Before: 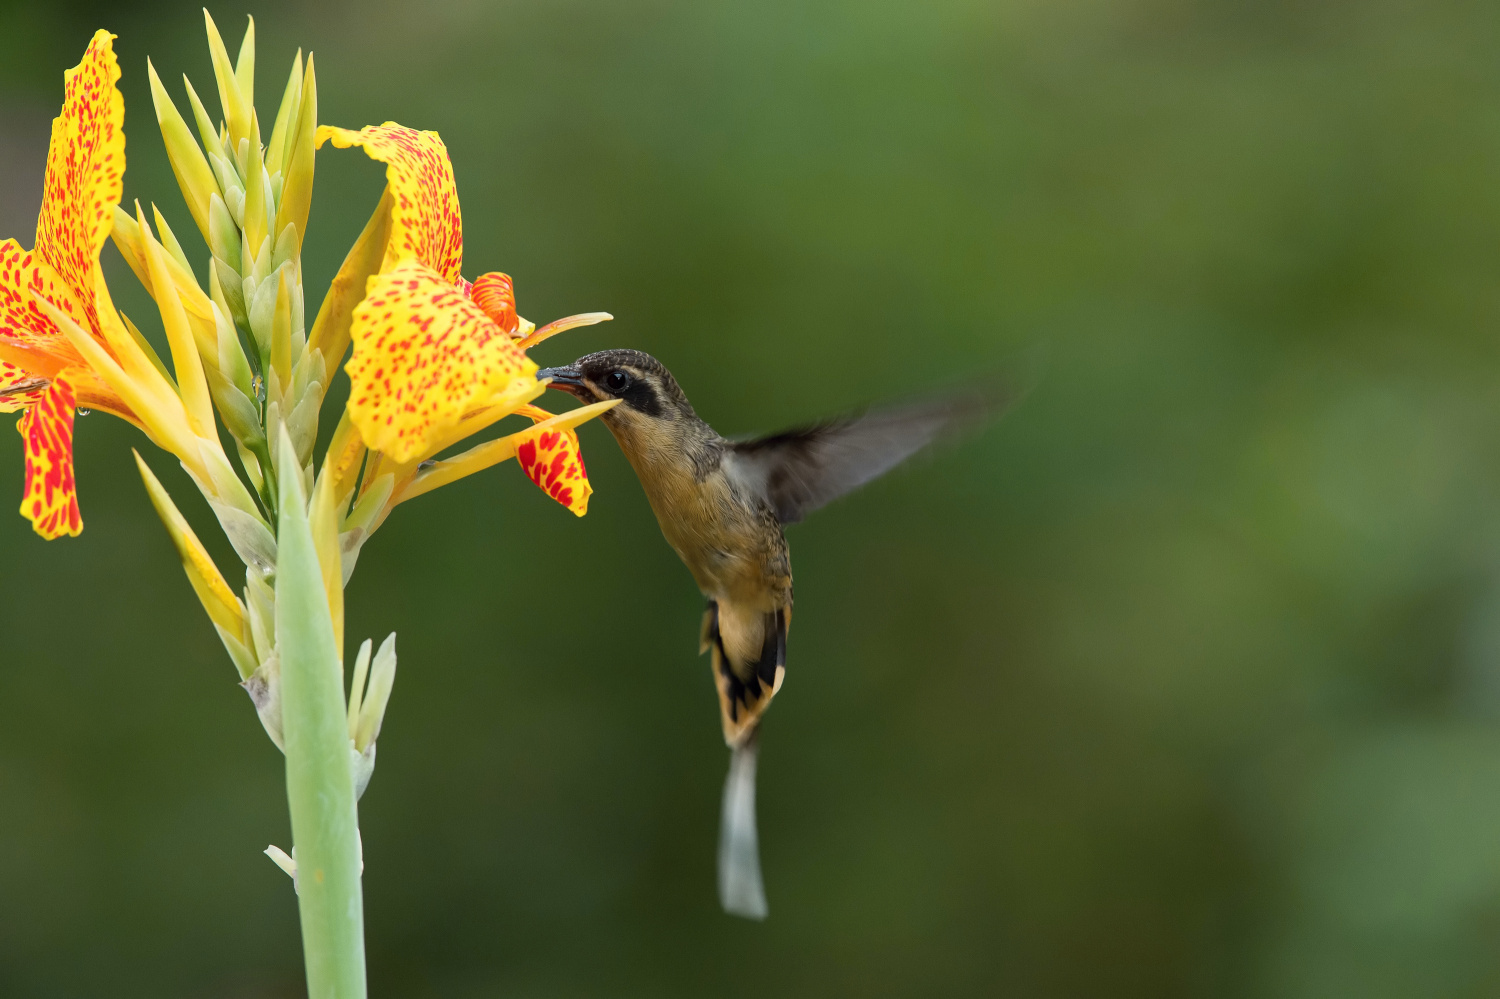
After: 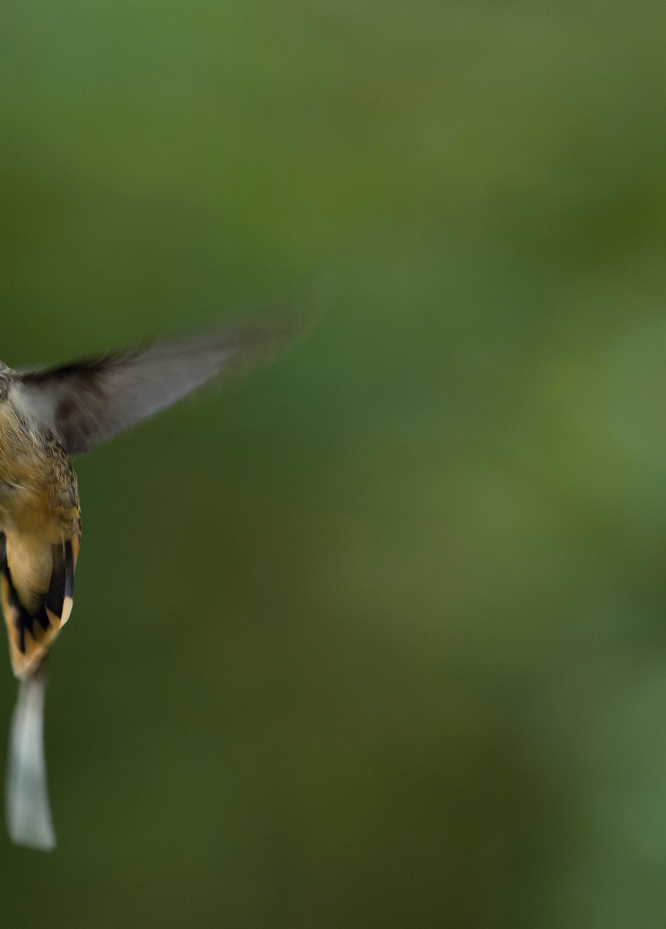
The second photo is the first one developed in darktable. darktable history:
crop: left 47.492%, top 6.941%, right 8.05%
